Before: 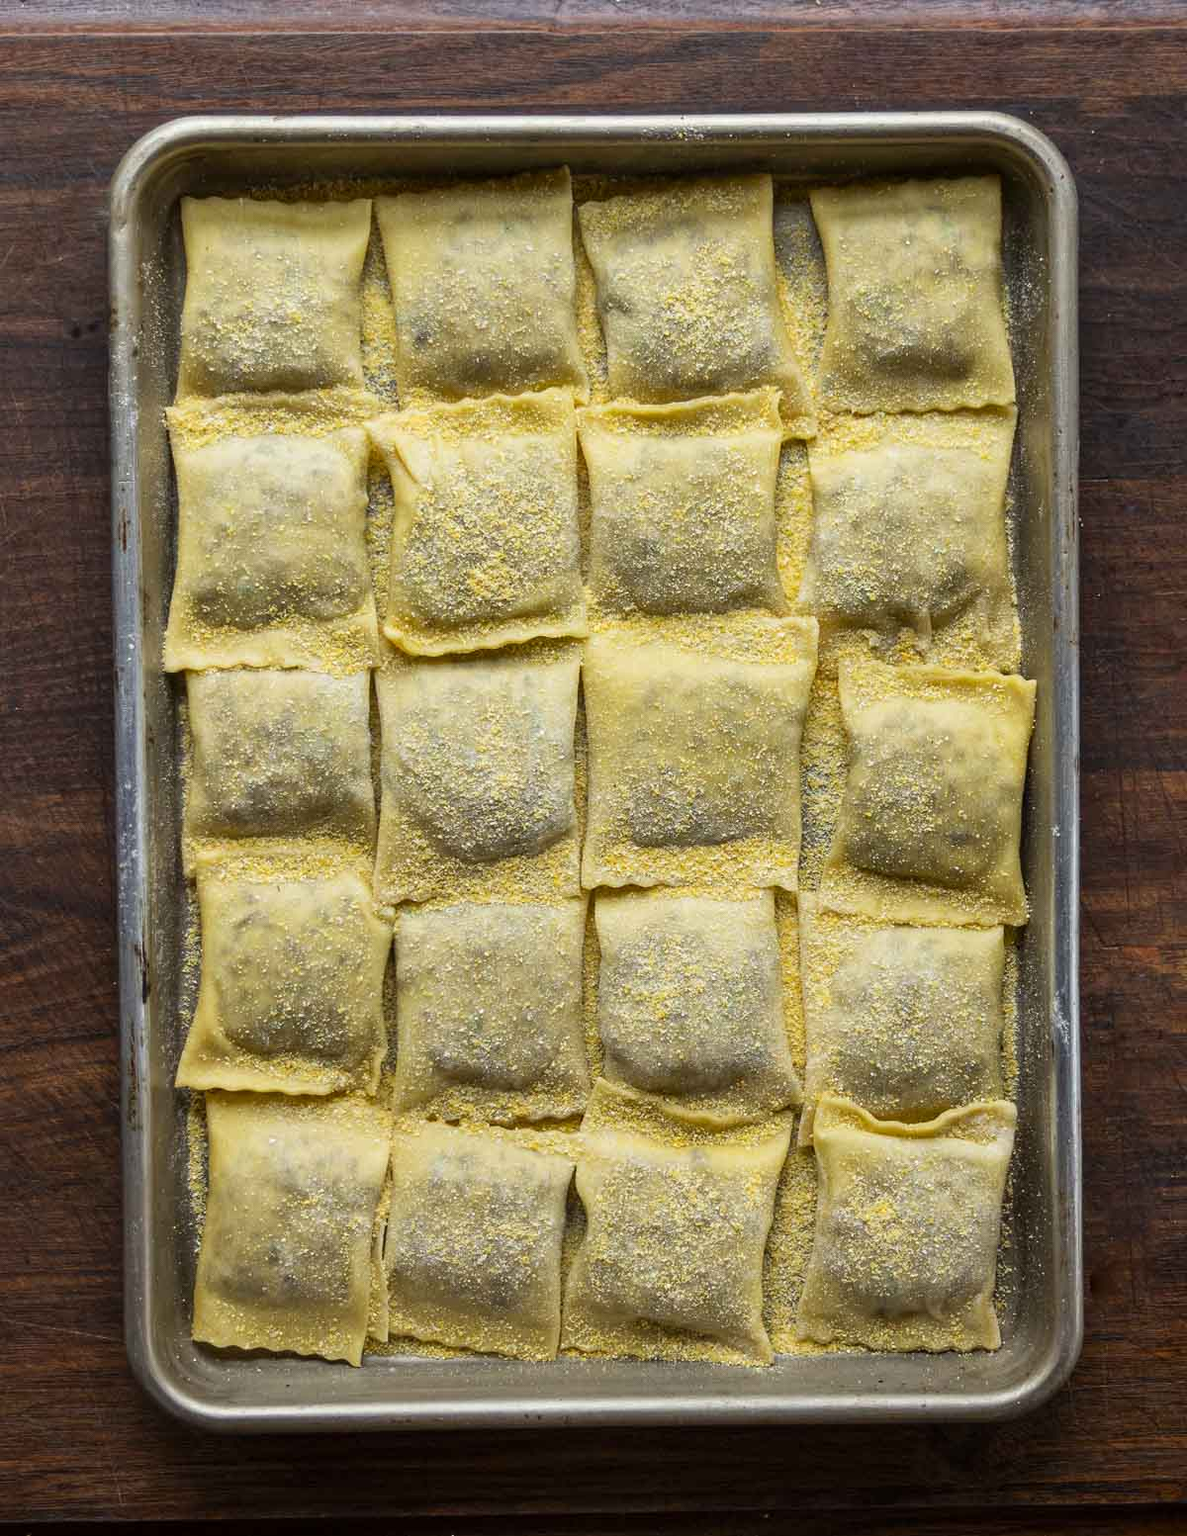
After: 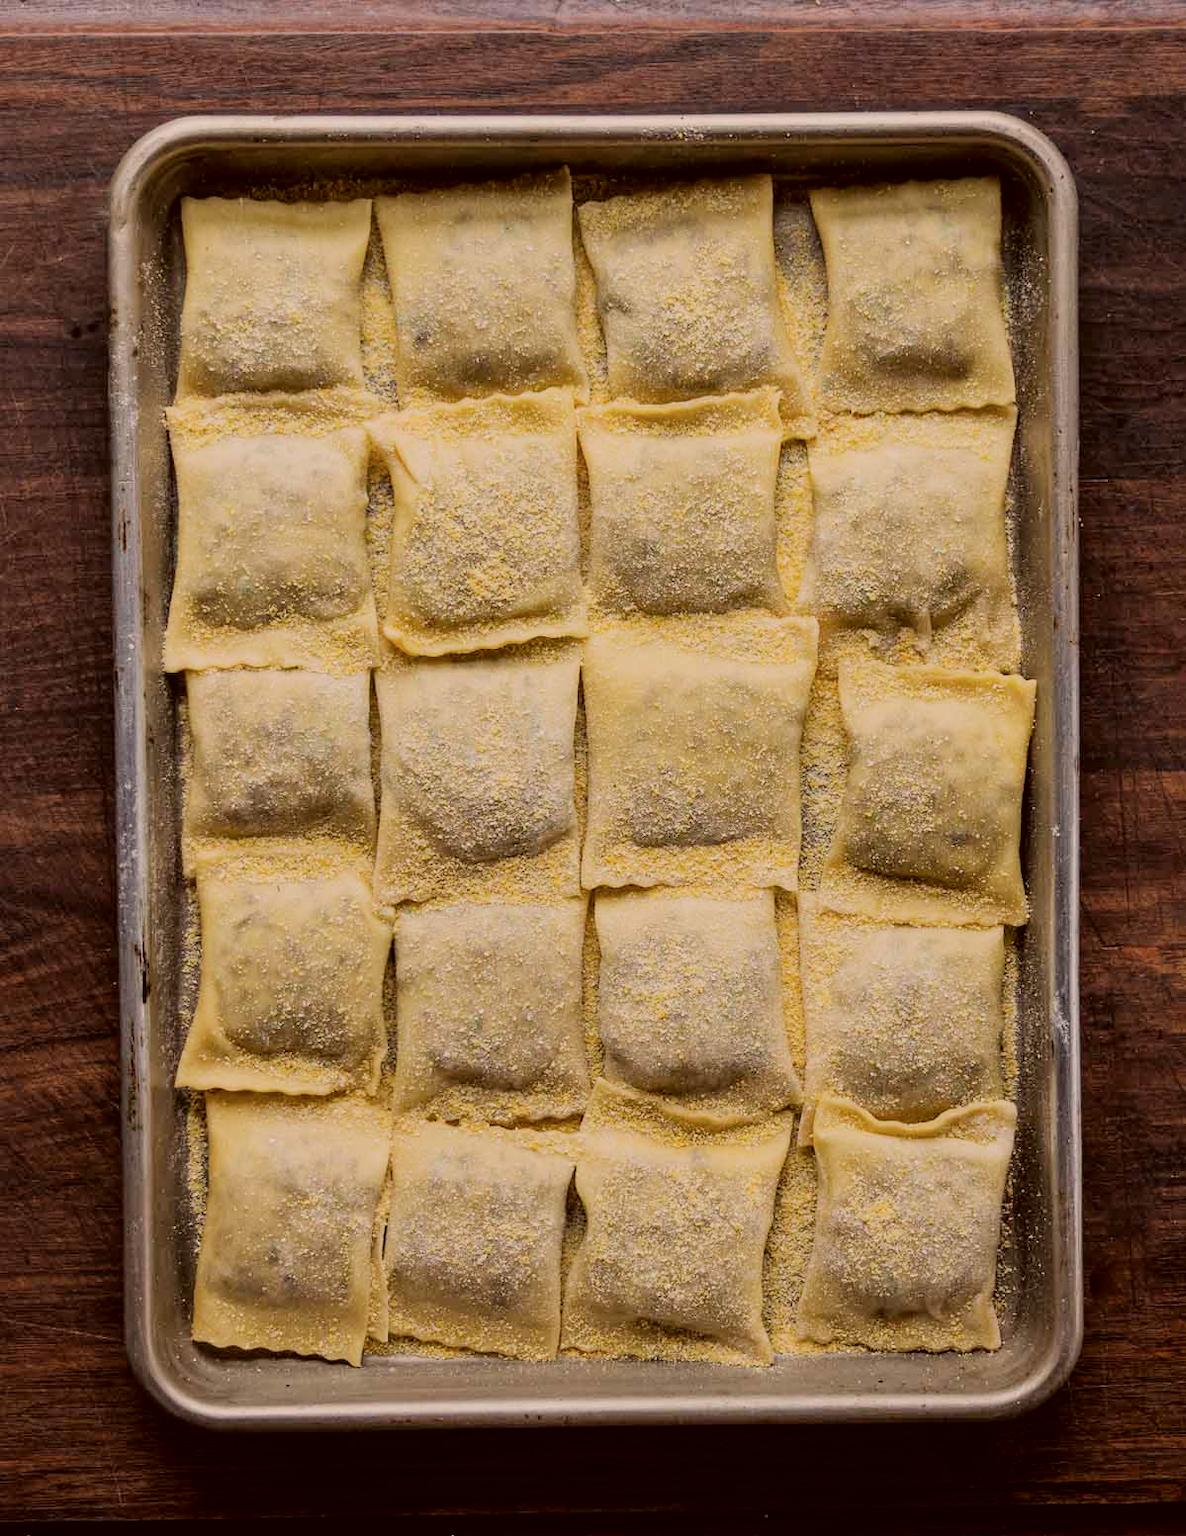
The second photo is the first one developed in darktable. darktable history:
filmic rgb: black relative exposure -7.65 EV, white relative exposure 4.56 EV, threshold 6 EV, hardness 3.61, enable highlight reconstruction true
color correction: highlights a* 10.26, highlights b* 9.77, shadows a* 8.03, shadows b* 8.39, saturation 0.786
